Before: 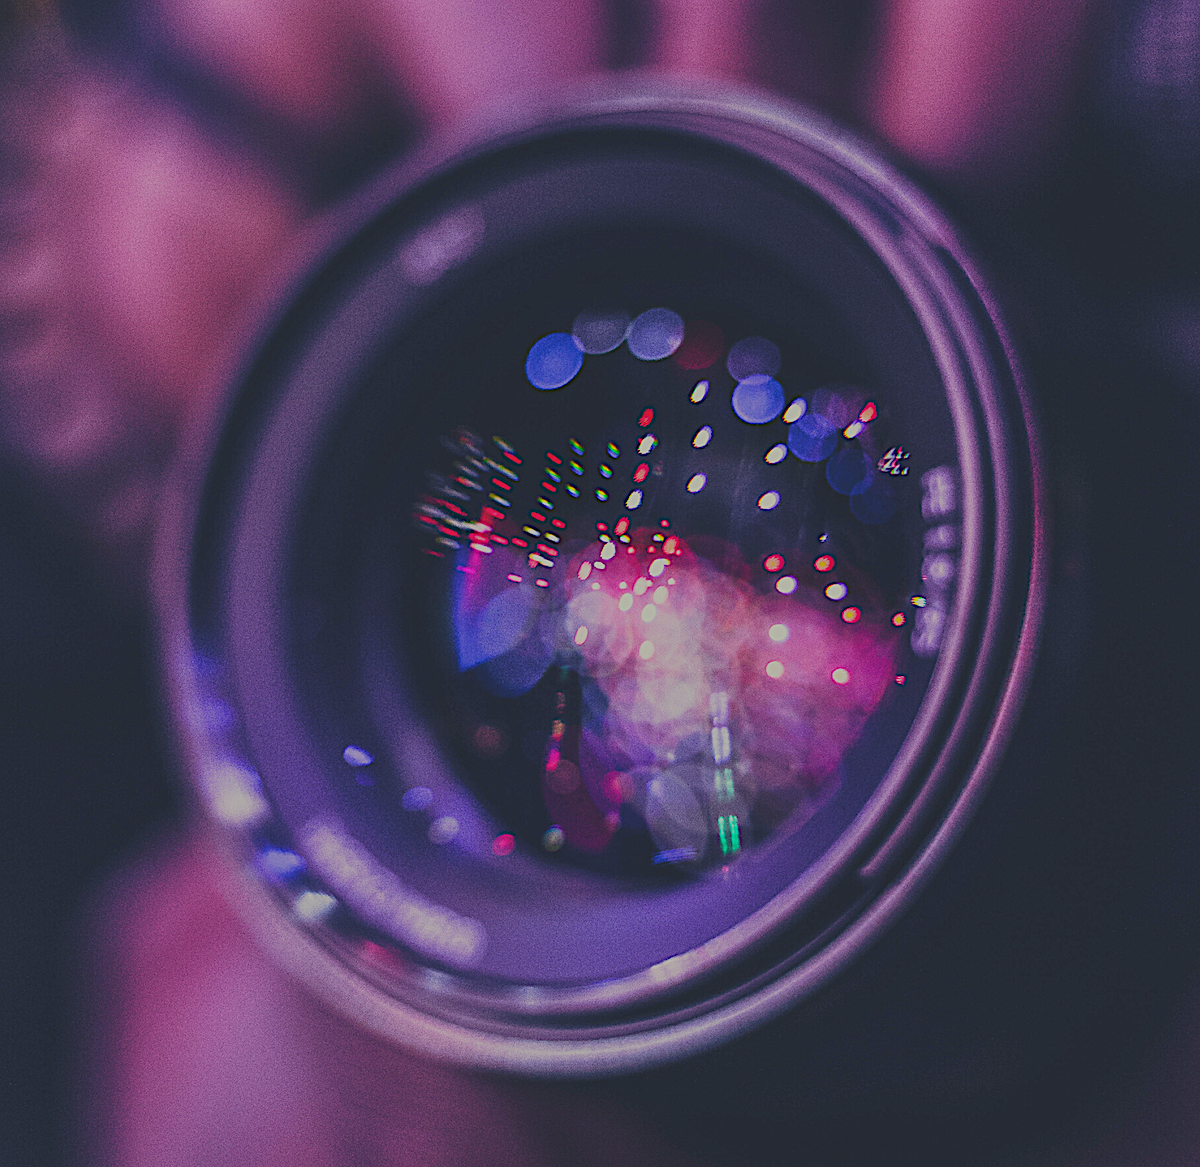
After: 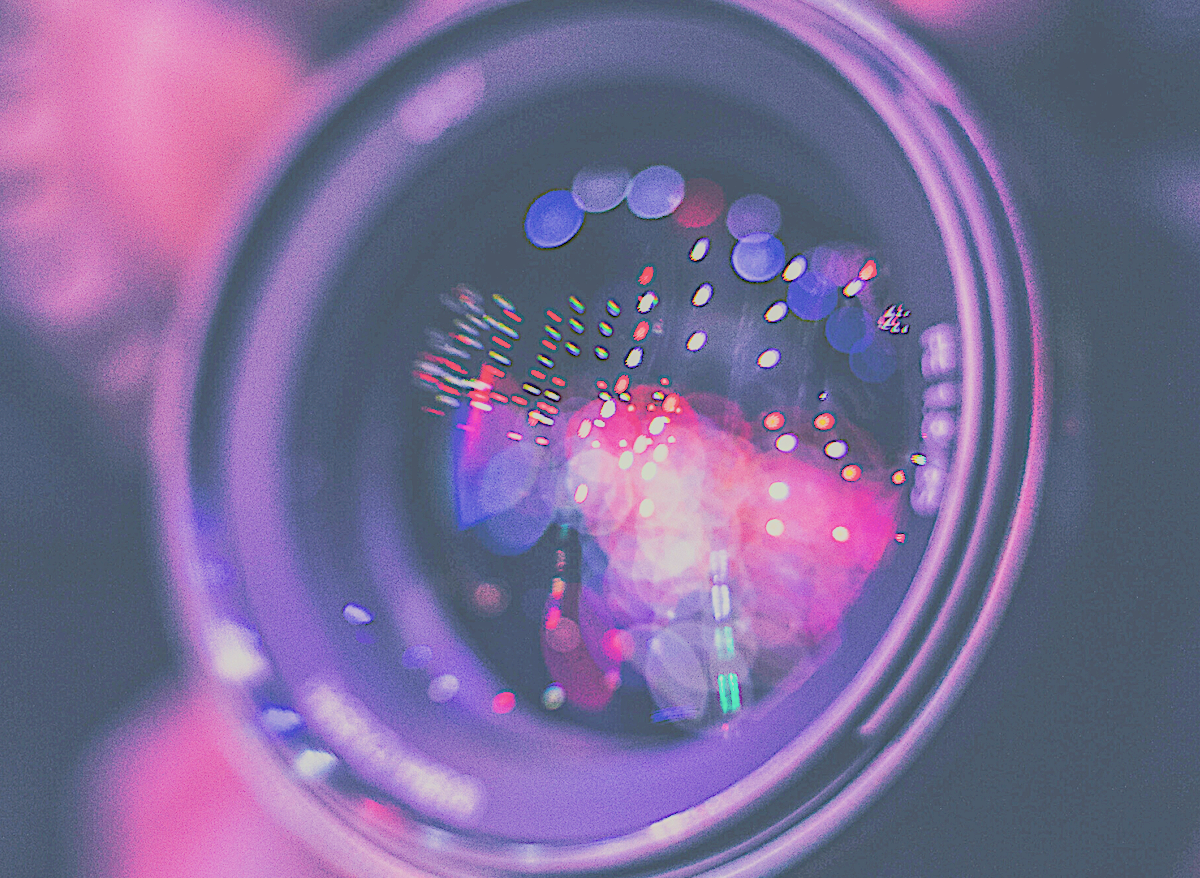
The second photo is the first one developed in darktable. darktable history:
haze removal: compatibility mode true, adaptive false
local contrast: detail 109%
contrast brightness saturation: saturation -0.178
tone equalizer: -8 EV 1.98 EV, -7 EV 2 EV, -6 EV 1.98 EV, -5 EV 1.96 EV, -4 EV 1.96 EV, -3 EV 1.48 EV, -2 EV 0.991 EV, -1 EV 0.511 EV, edges refinement/feathering 500, mask exposure compensation -1.57 EV, preserve details no
crop and rotate: top 12.221%, bottom 12.471%
filmic rgb: black relative exposure -7.65 EV, white relative exposure 4.56 EV, hardness 3.61
exposure: black level correction 0, exposure 0.301 EV, compensate highlight preservation false
